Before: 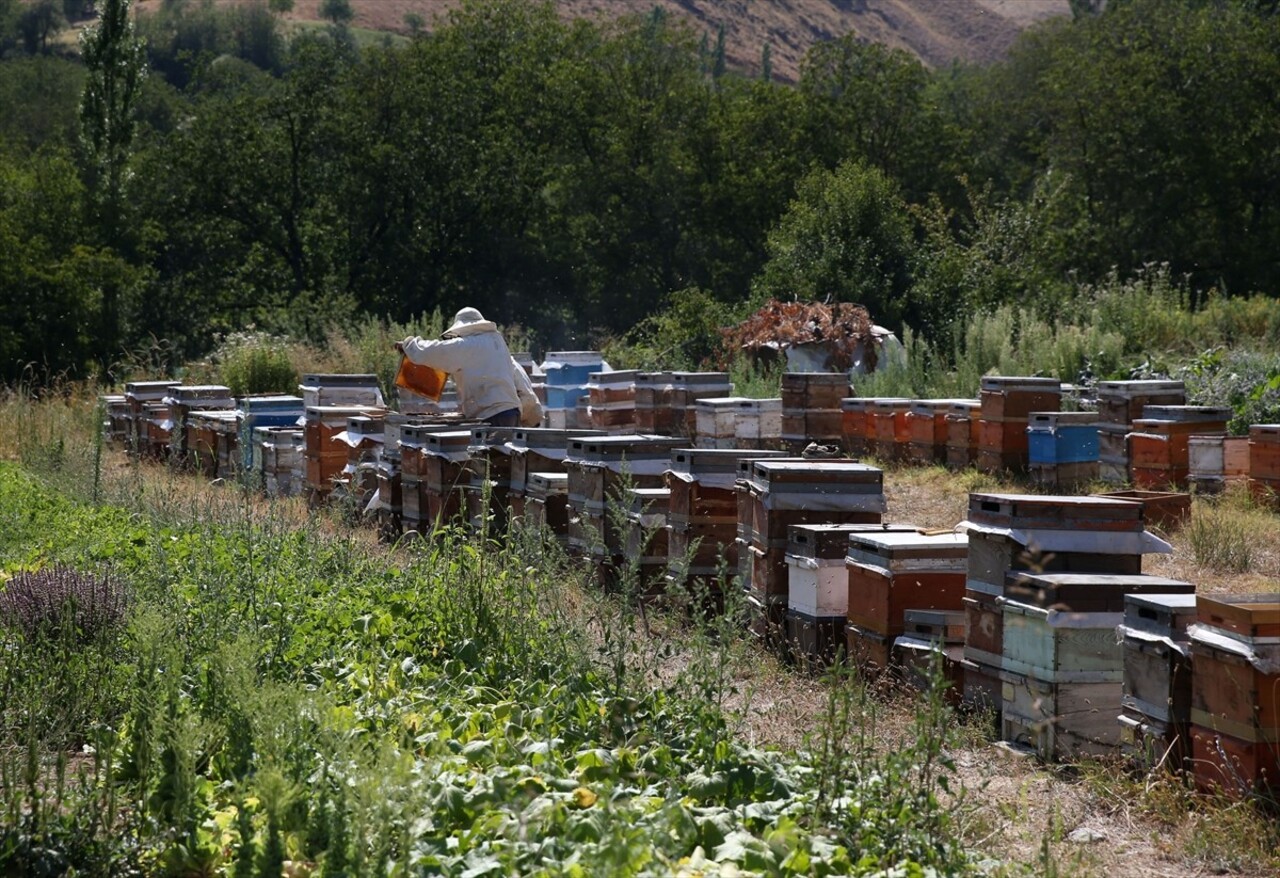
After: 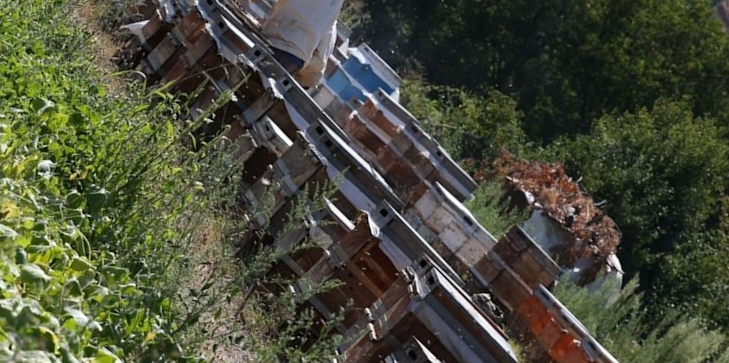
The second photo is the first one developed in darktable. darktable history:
crop and rotate: angle -44.92°, top 16.367%, right 0.958%, bottom 11.645%
